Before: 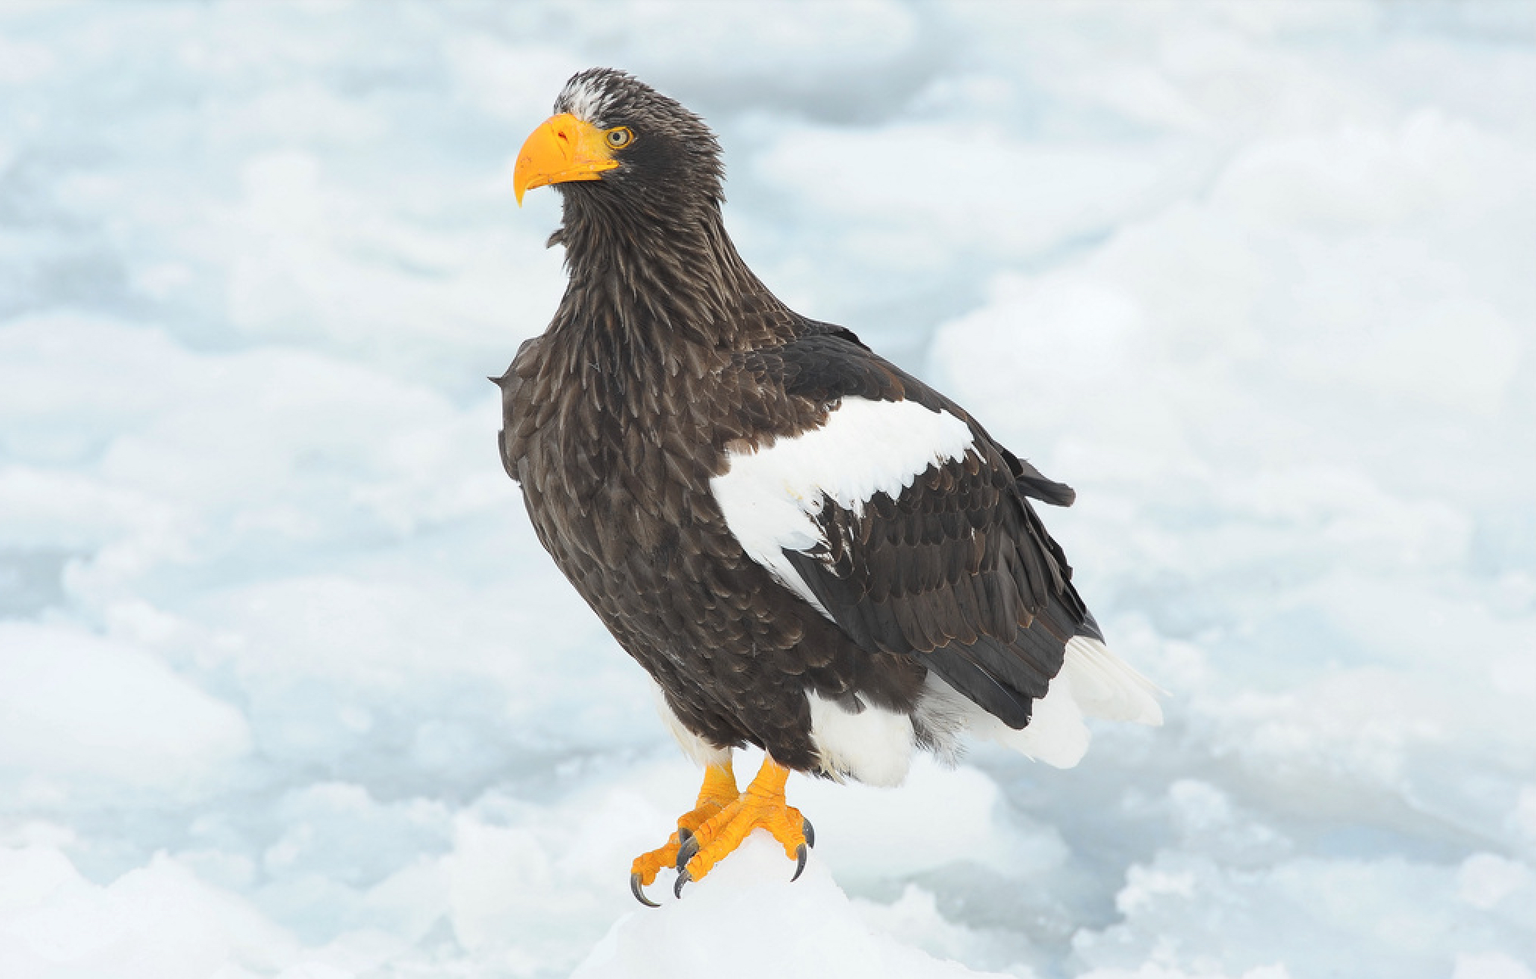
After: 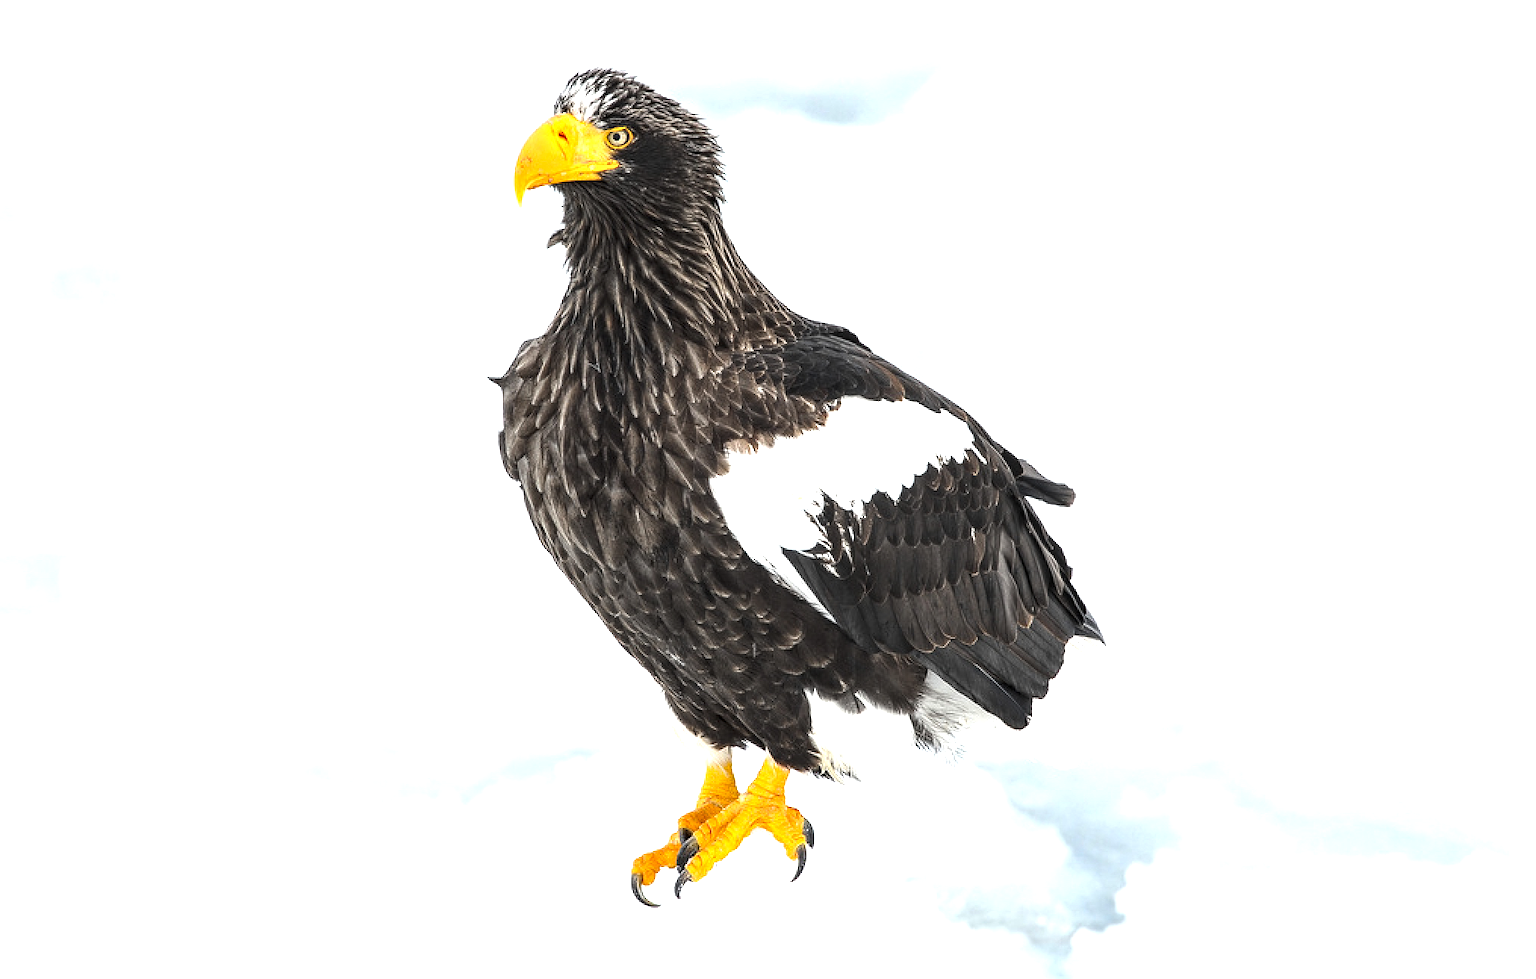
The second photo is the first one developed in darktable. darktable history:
local contrast: highlights 60%, shadows 60%, detail 160%
tone equalizer: -8 EV -1.11 EV, -7 EV -1.03 EV, -6 EV -0.845 EV, -5 EV -0.563 EV, -3 EV 0.586 EV, -2 EV 0.877 EV, -1 EV 0.997 EV, +0 EV 1.07 EV, edges refinement/feathering 500, mask exposure compensation -1.57 EV, preserve details no
